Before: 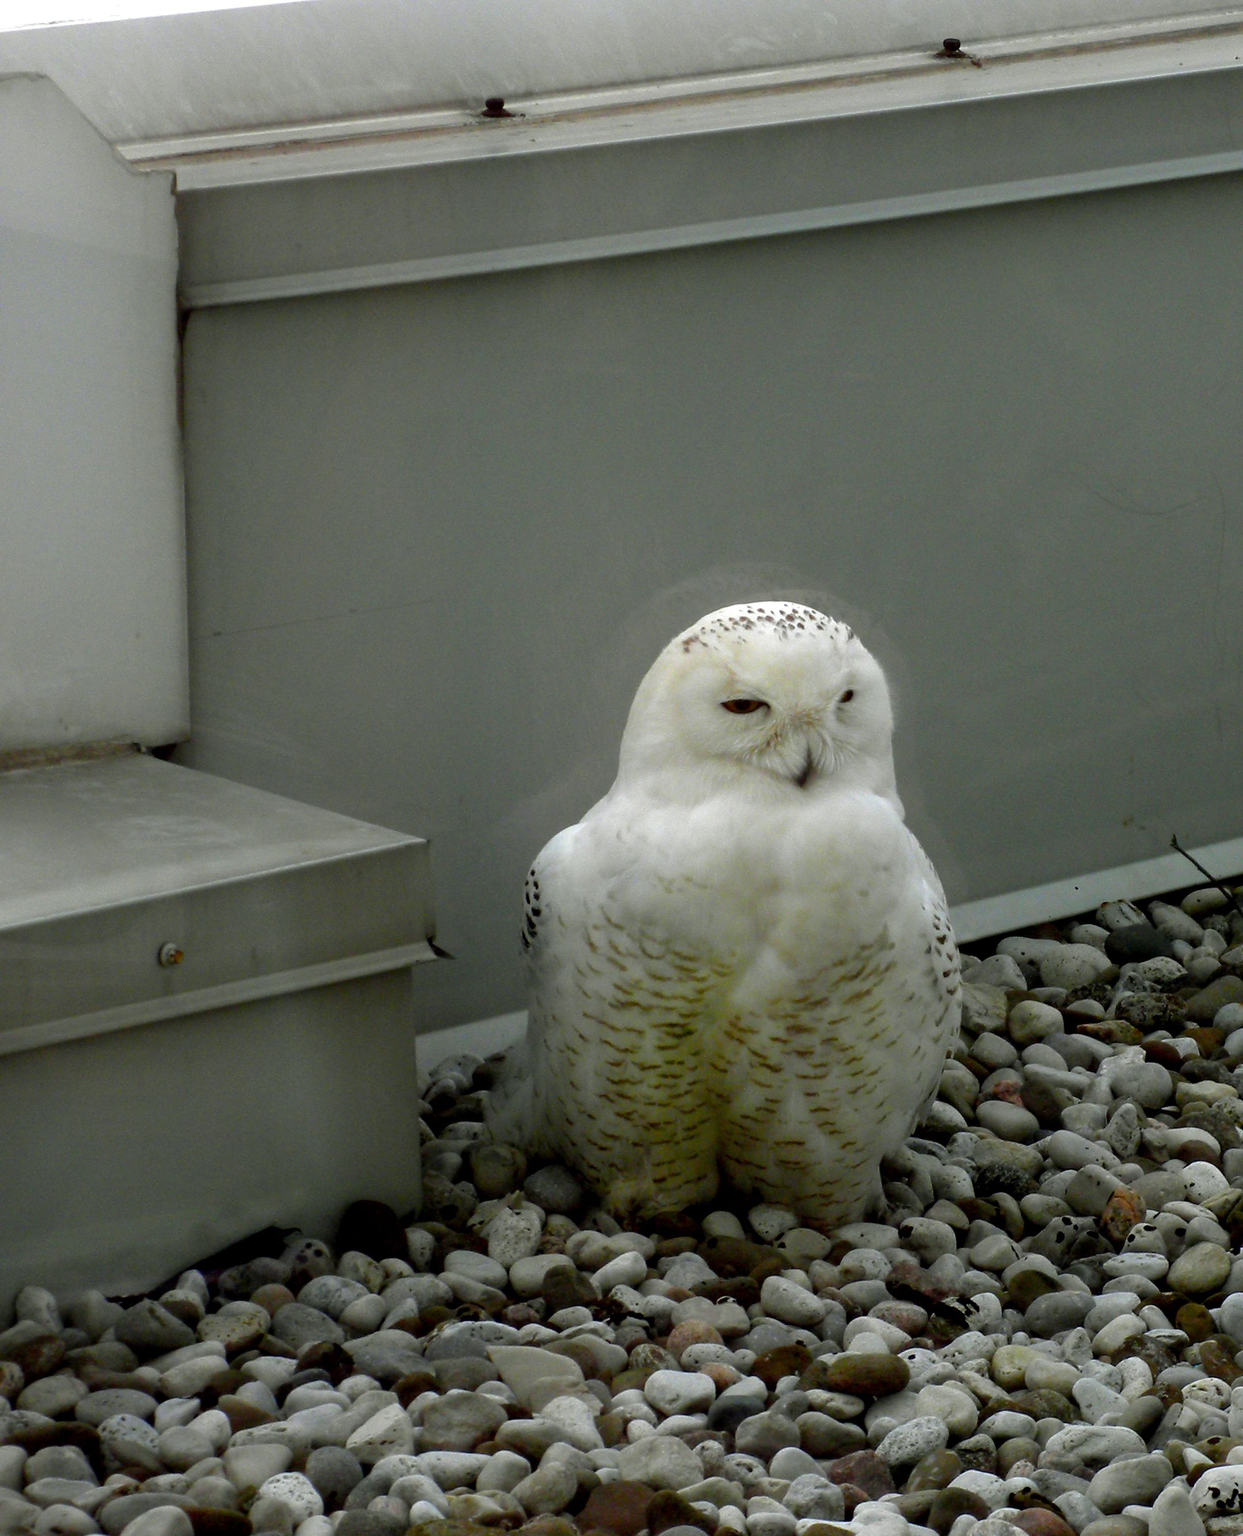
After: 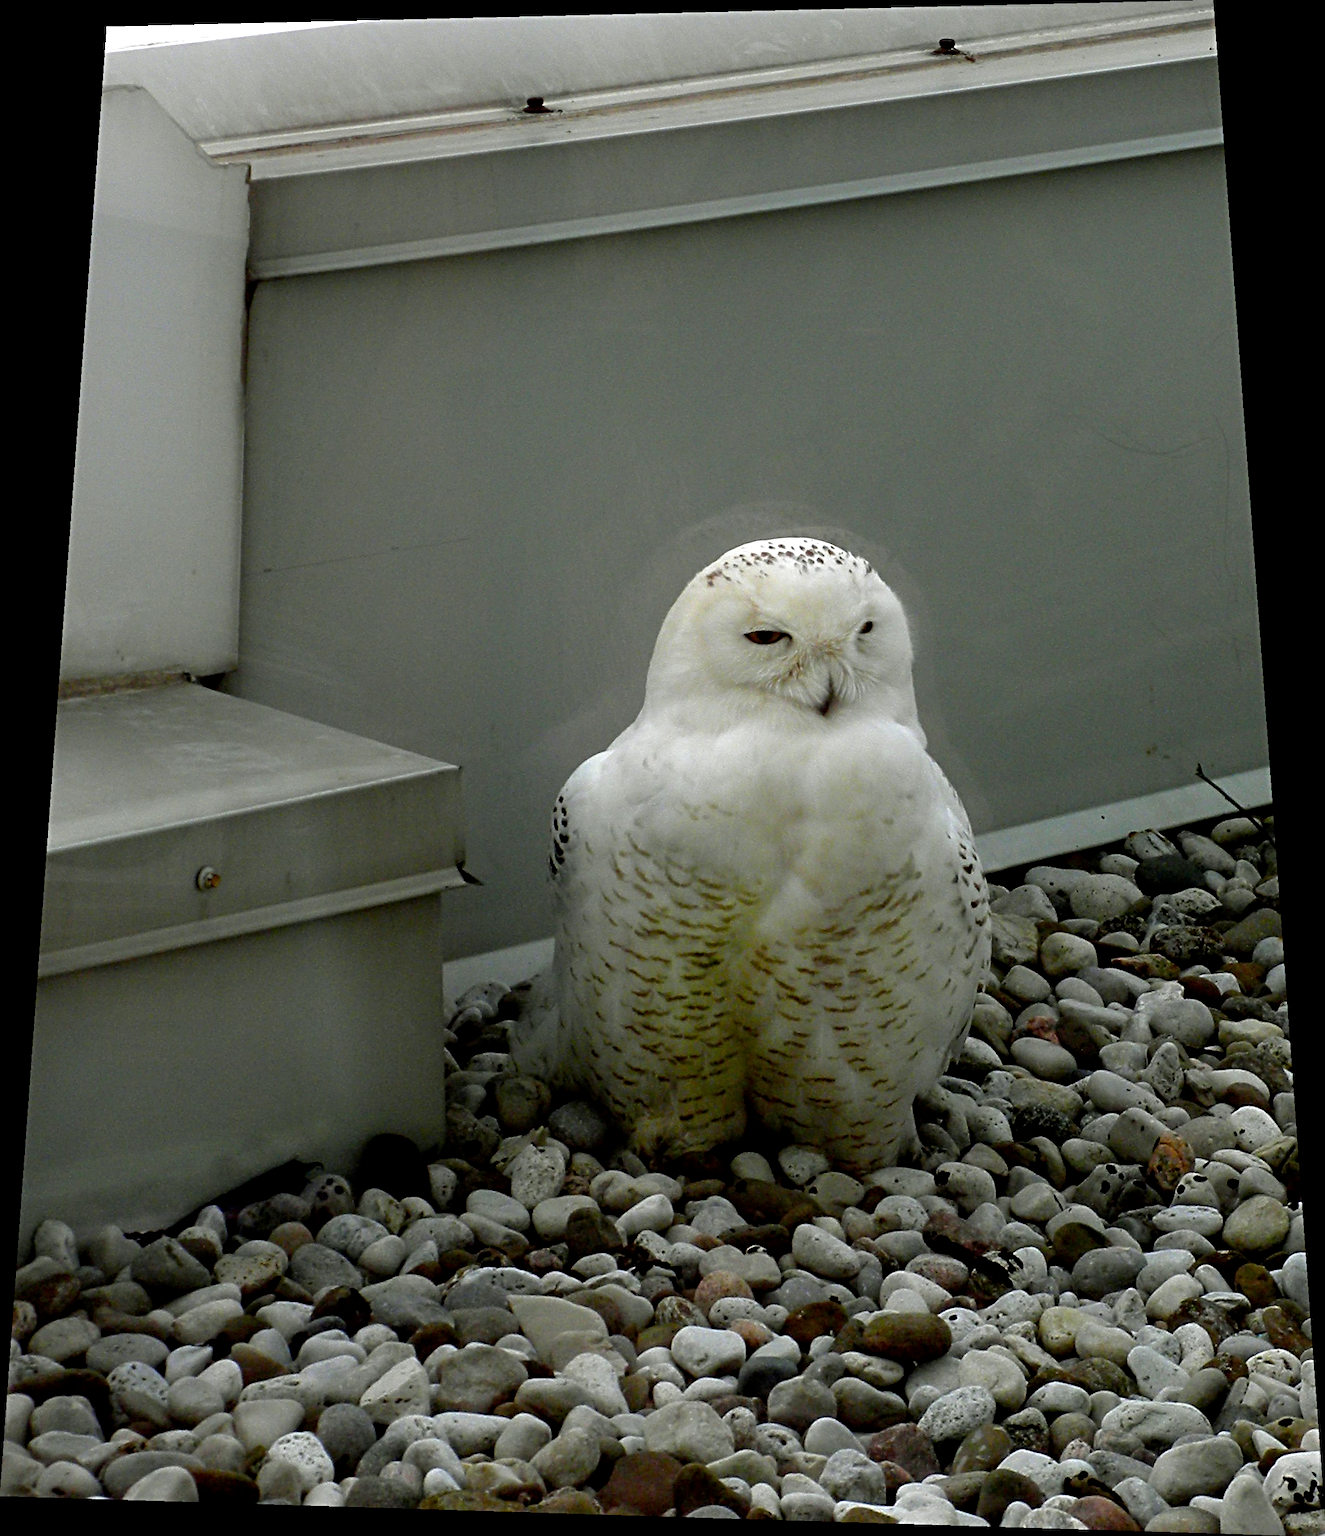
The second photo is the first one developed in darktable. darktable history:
rotate and perspective: rotation 0.128°, lens shift (vertical) -0.181, lens shift (horizontal) -0.044, shear 0.001, automatic cropping off
sharpen: radius 4.883
